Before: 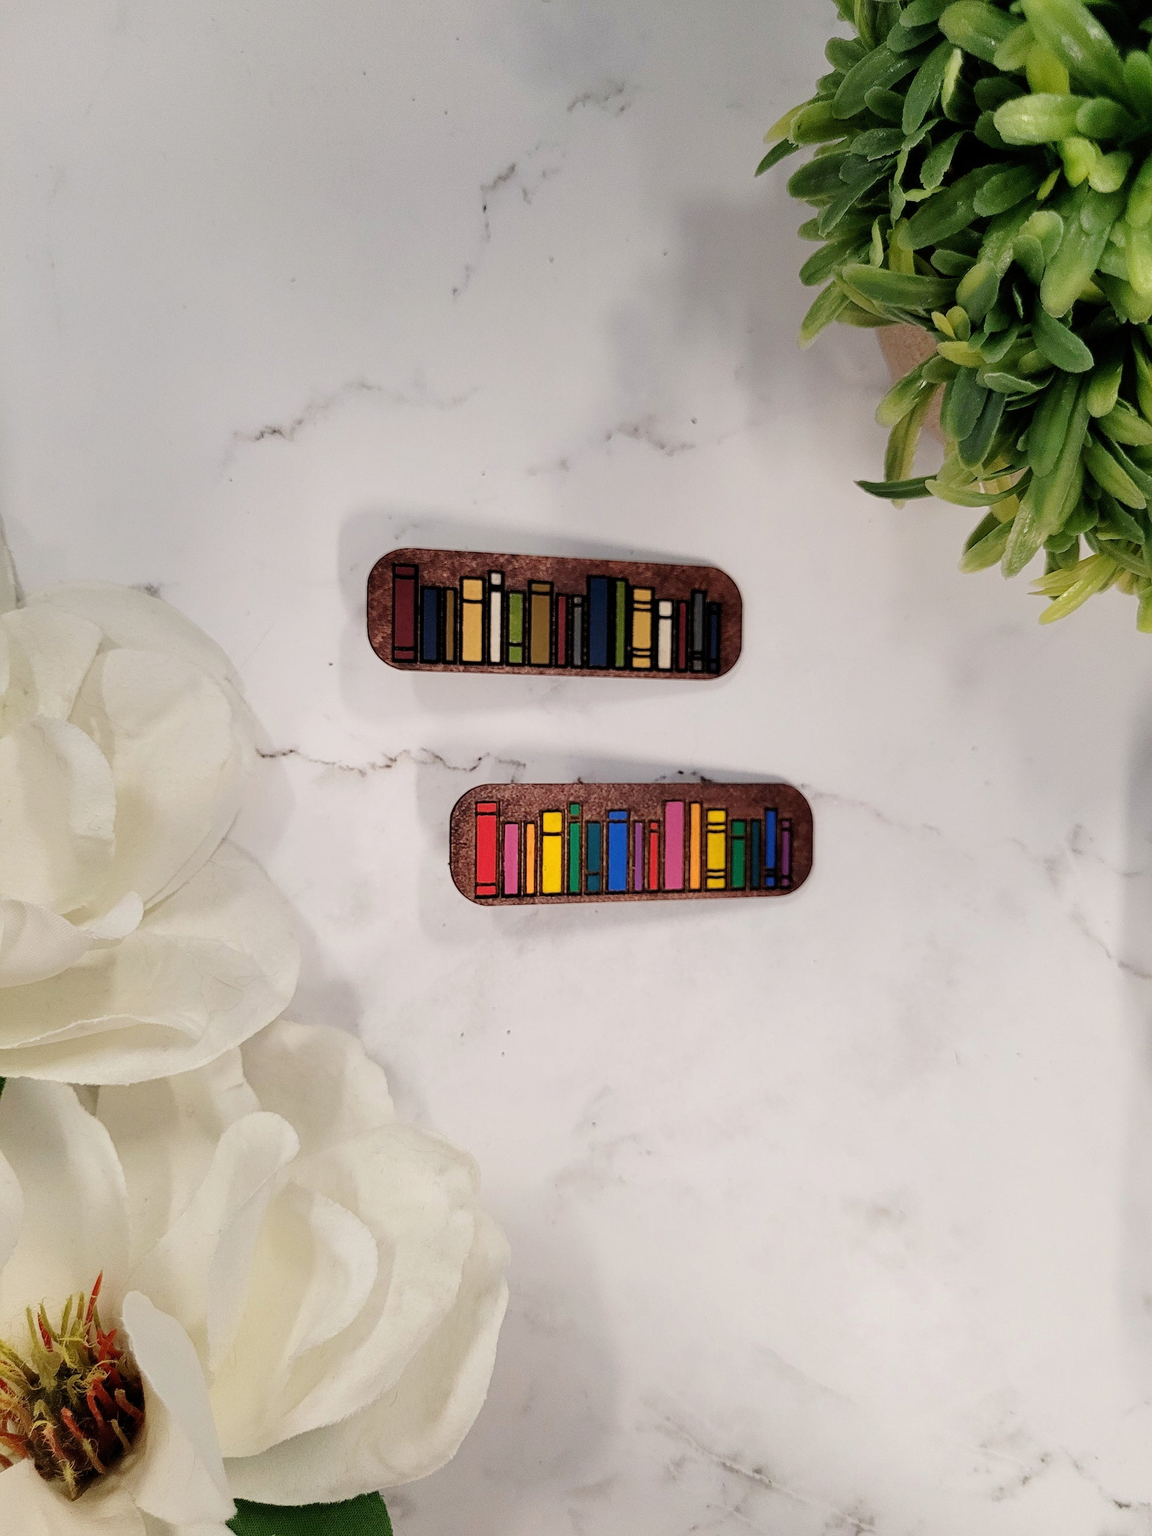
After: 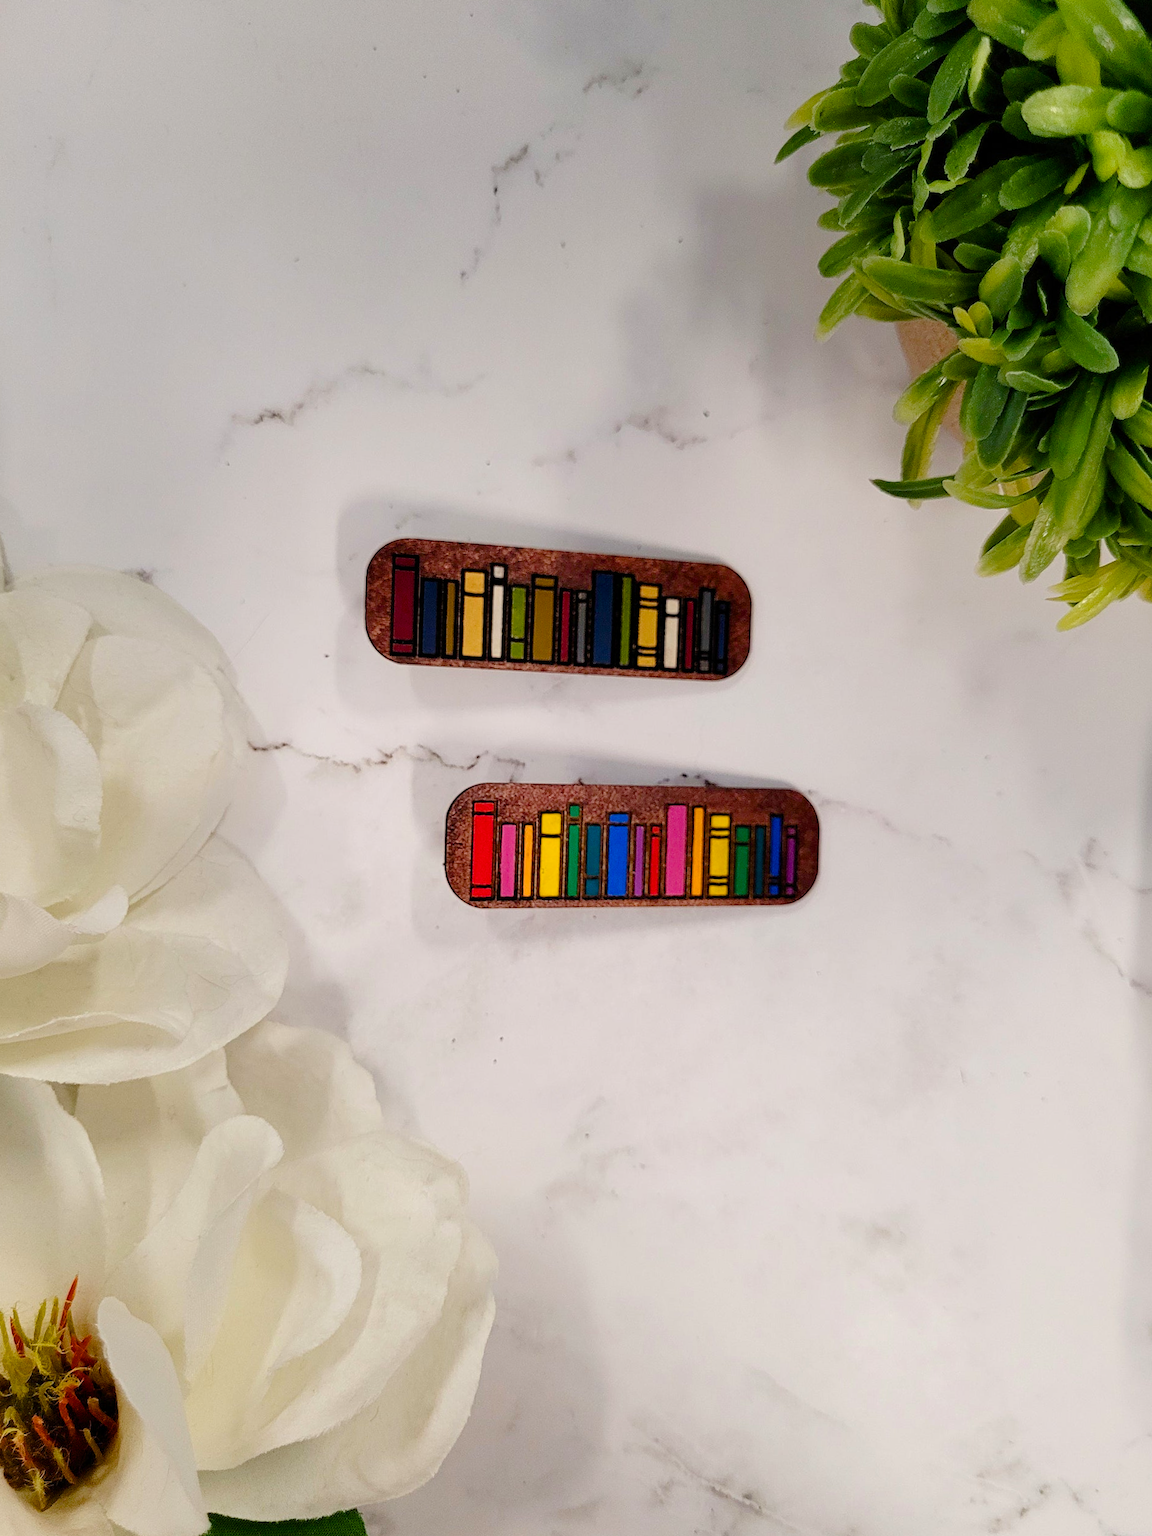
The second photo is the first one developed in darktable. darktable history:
crop and rotate: angle -1.27°
color balance rgb: perceptual saturation grading › global saturation 20%, perceptual saturation grading › highlights -14.259%, perceptual saturation grading › shadows 50.221%, global vibrance 15.009%
